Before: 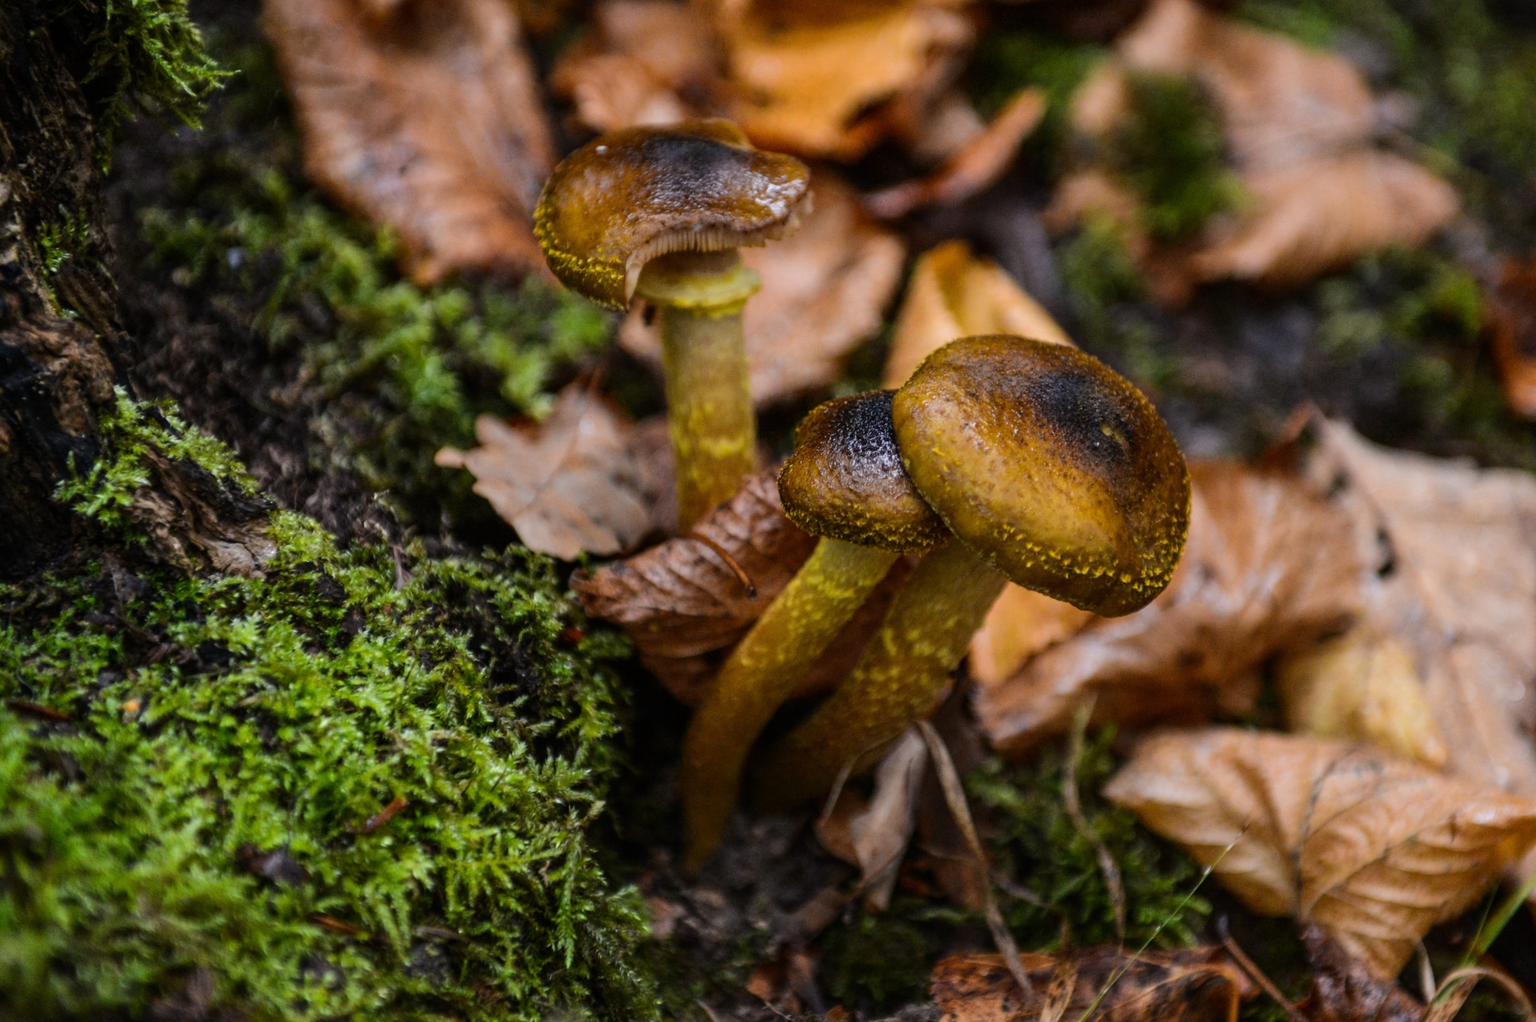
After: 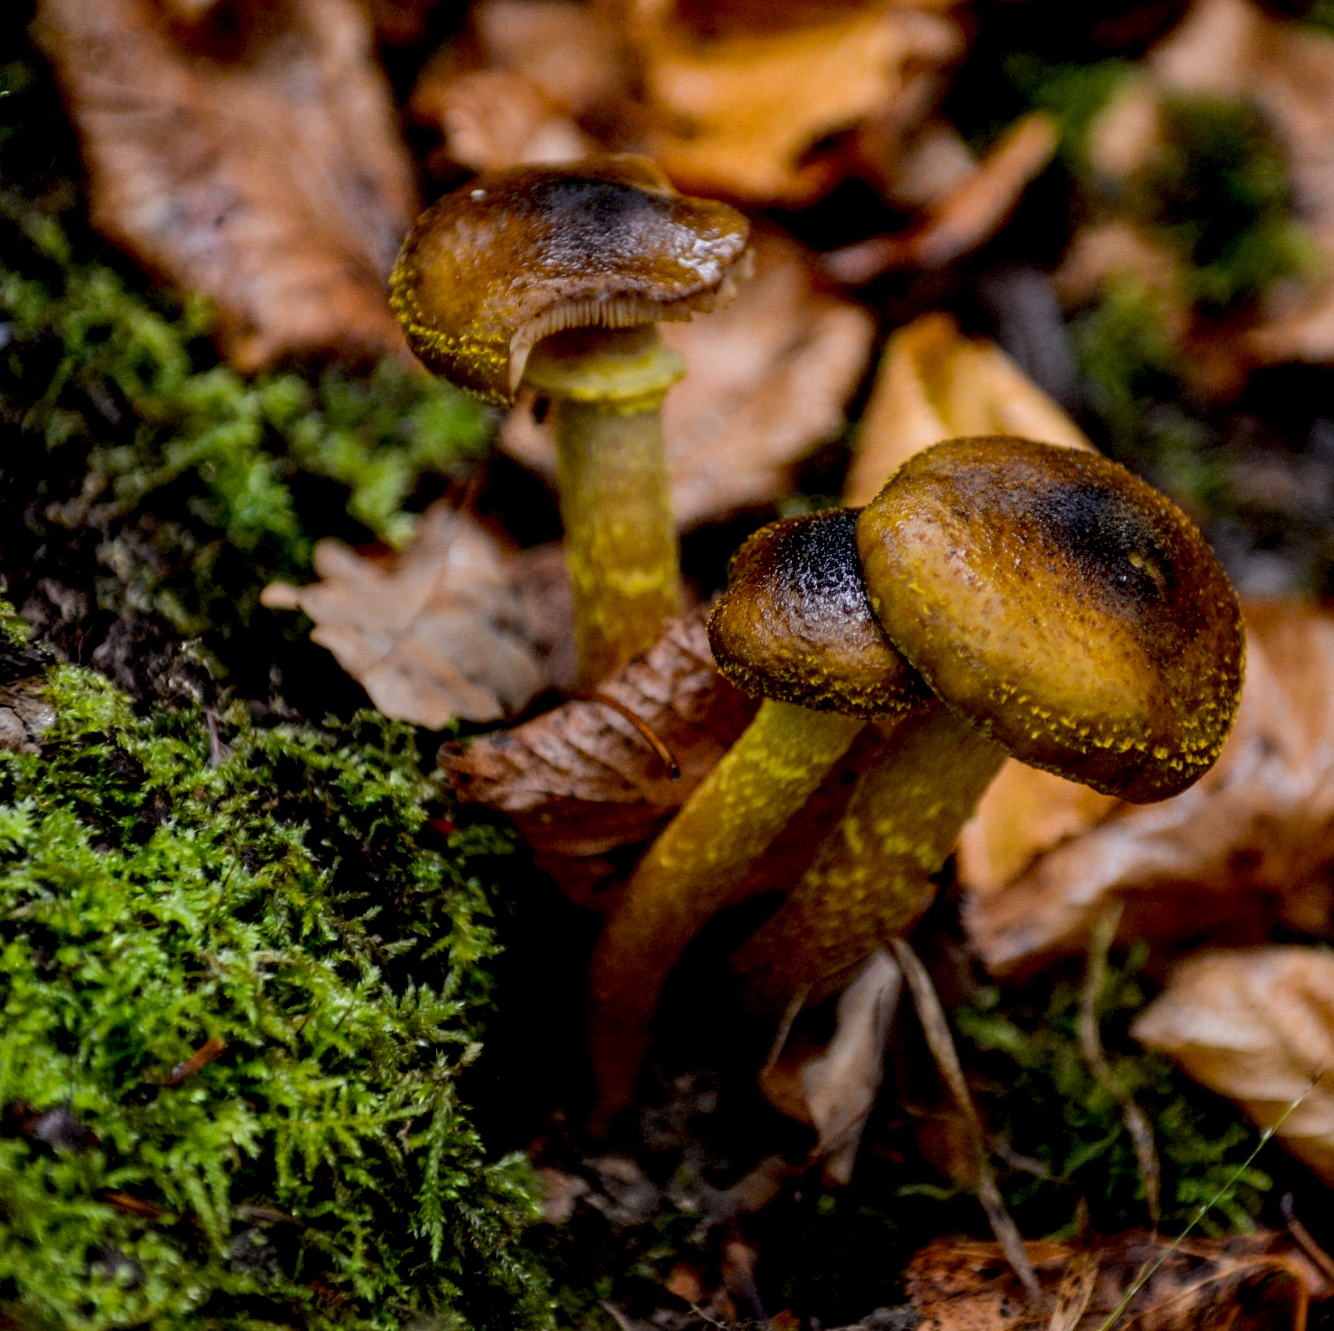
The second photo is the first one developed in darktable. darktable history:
exposure: black level correction 0.014, compensate exposure bias true, compensate highlight preservation false
crop and rotate: left 15.286%, right 17.985%
